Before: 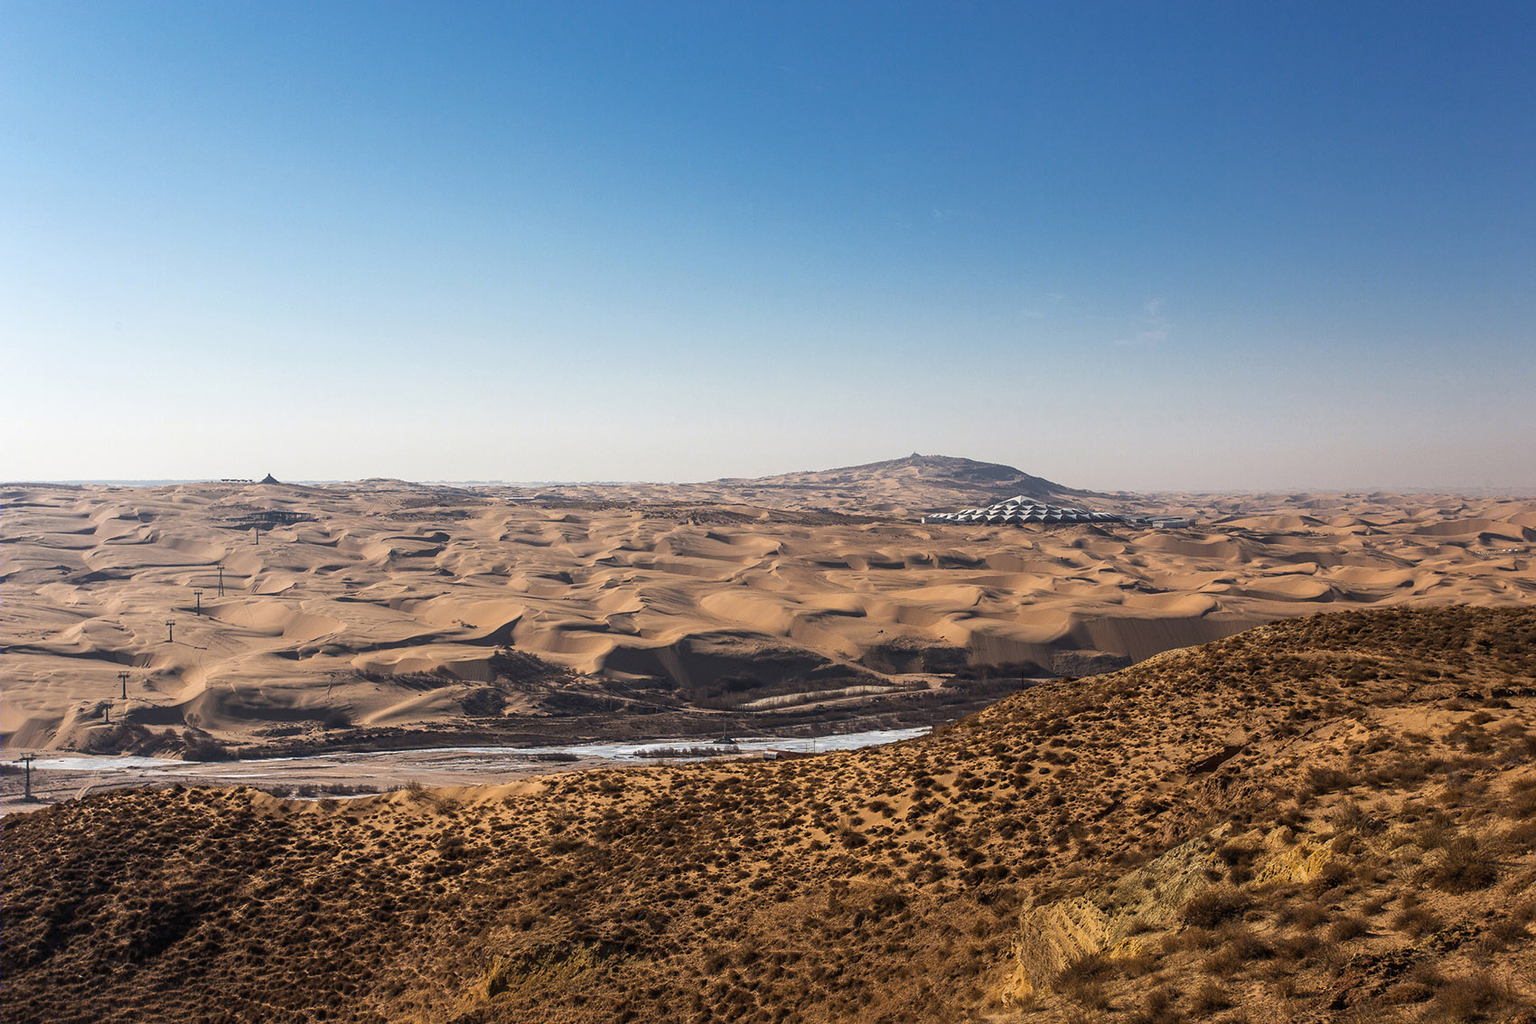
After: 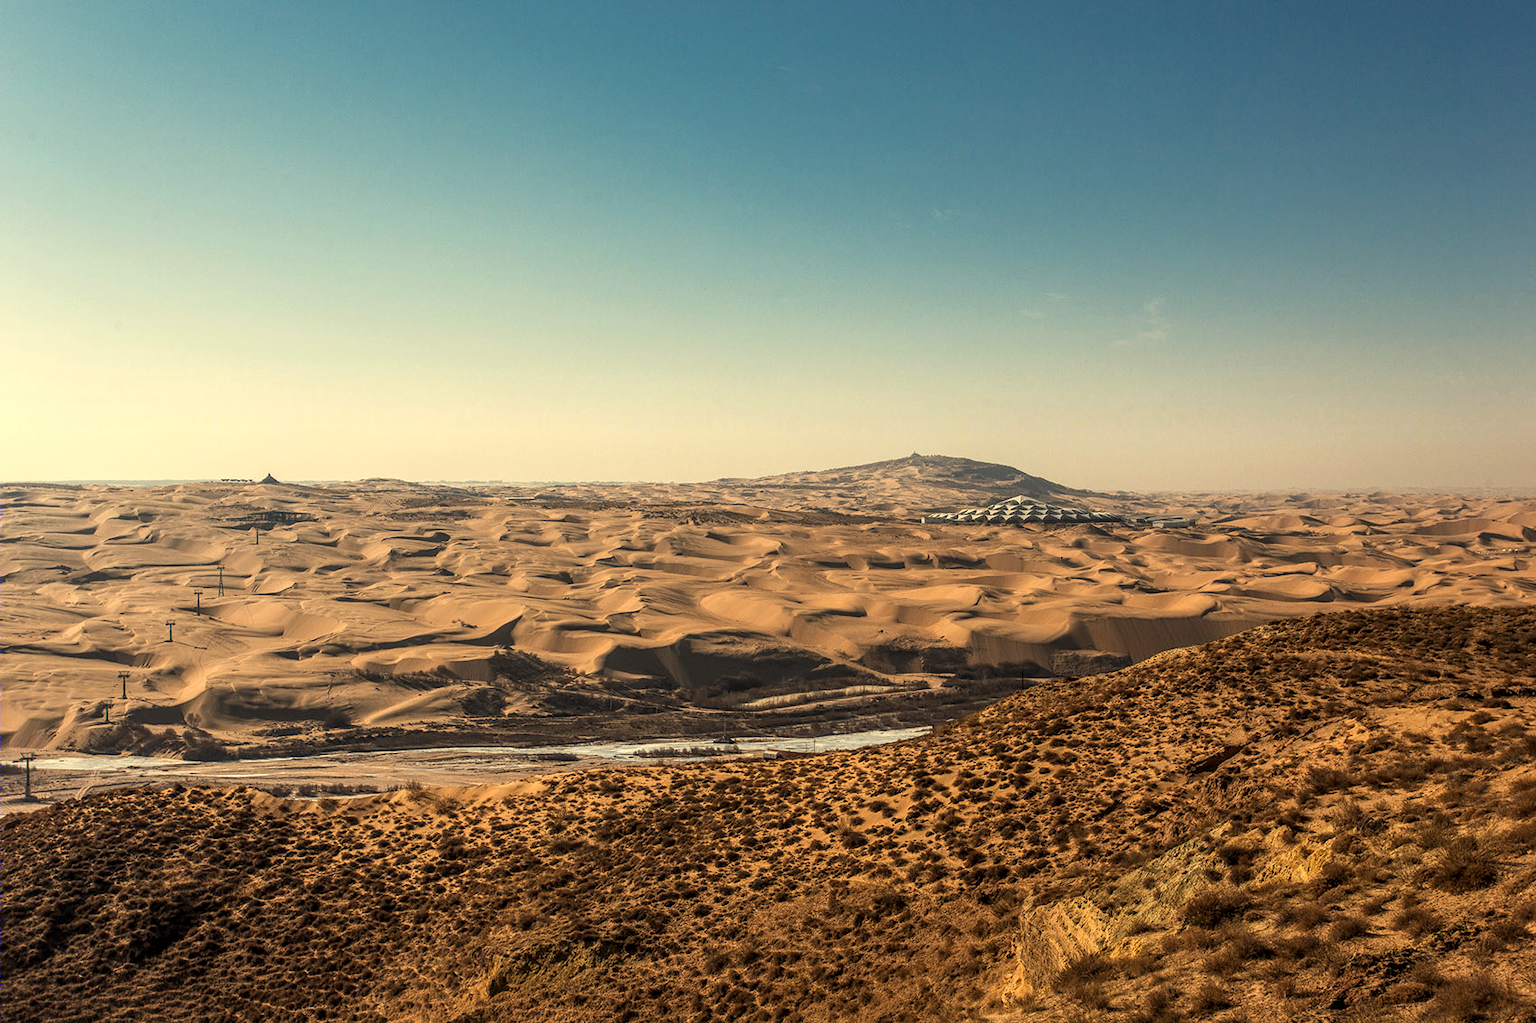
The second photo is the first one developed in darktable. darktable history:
white balance: red 1.08, blue 0.791
local contrast: on, module defaults
